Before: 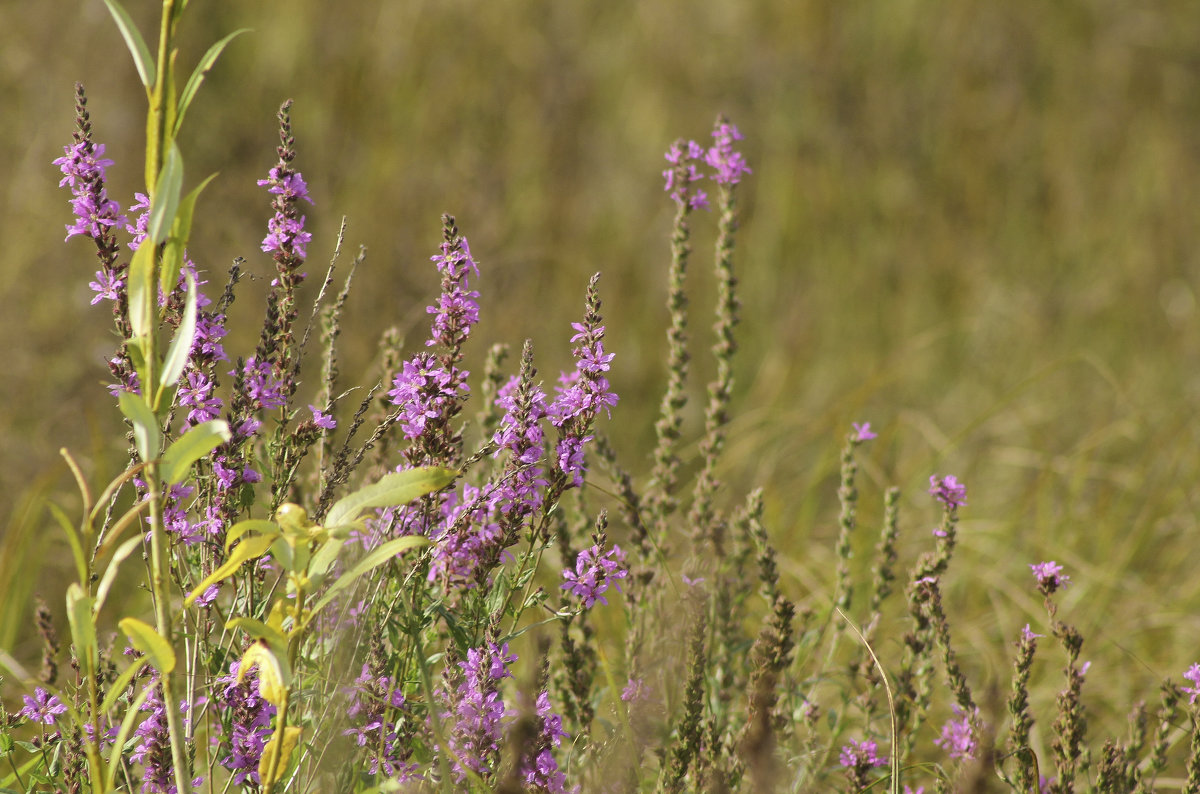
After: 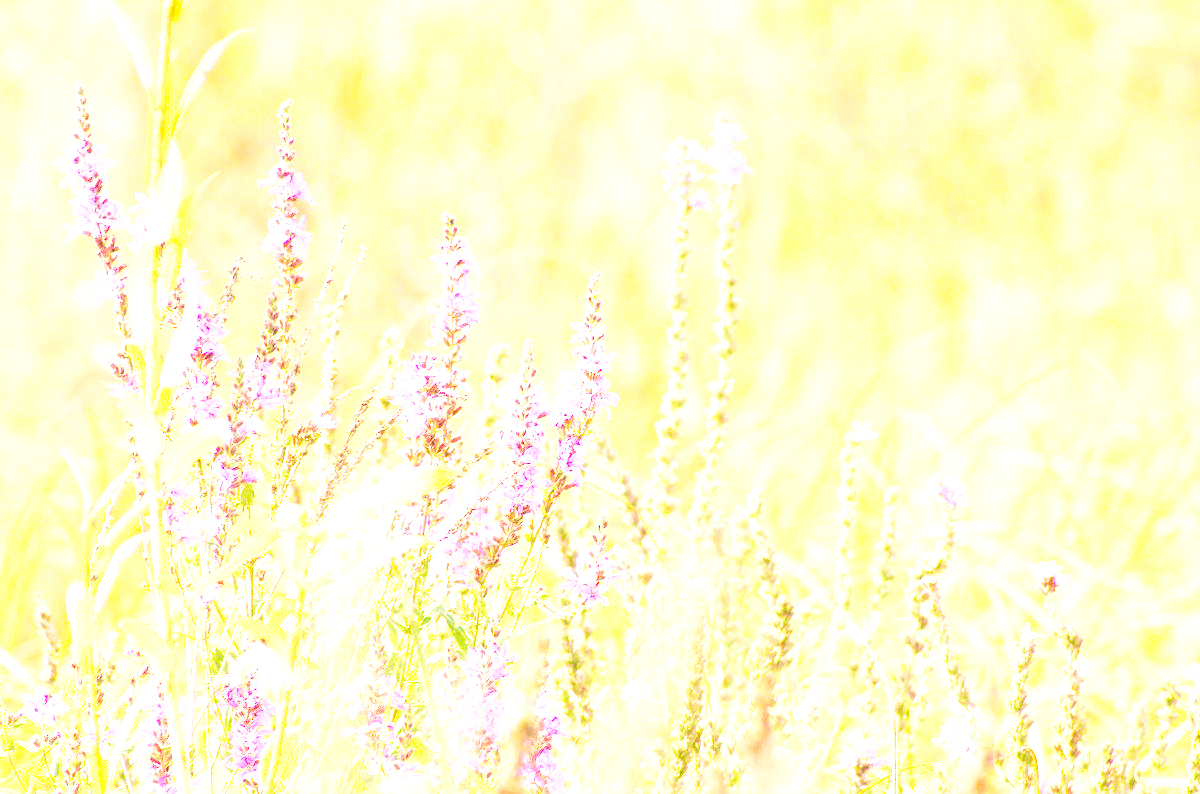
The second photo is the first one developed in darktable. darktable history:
exposure: black level correction 0, exposure 1.975 EV, compensate exposure bias true, compensate highlight preservation false
base curve: curves: ch0 [(0, 0.003) (0.001, 0.002) (0.006, 0.004) (0.02, 0.022) (0.048, 0.086) (0.094, 0.234) (0.162, 0.431) (0.258, 0.629) (0.385, 0.8) (0.548, 0.918) (0.751, 0.988) (1, 1)], preserve colors none
